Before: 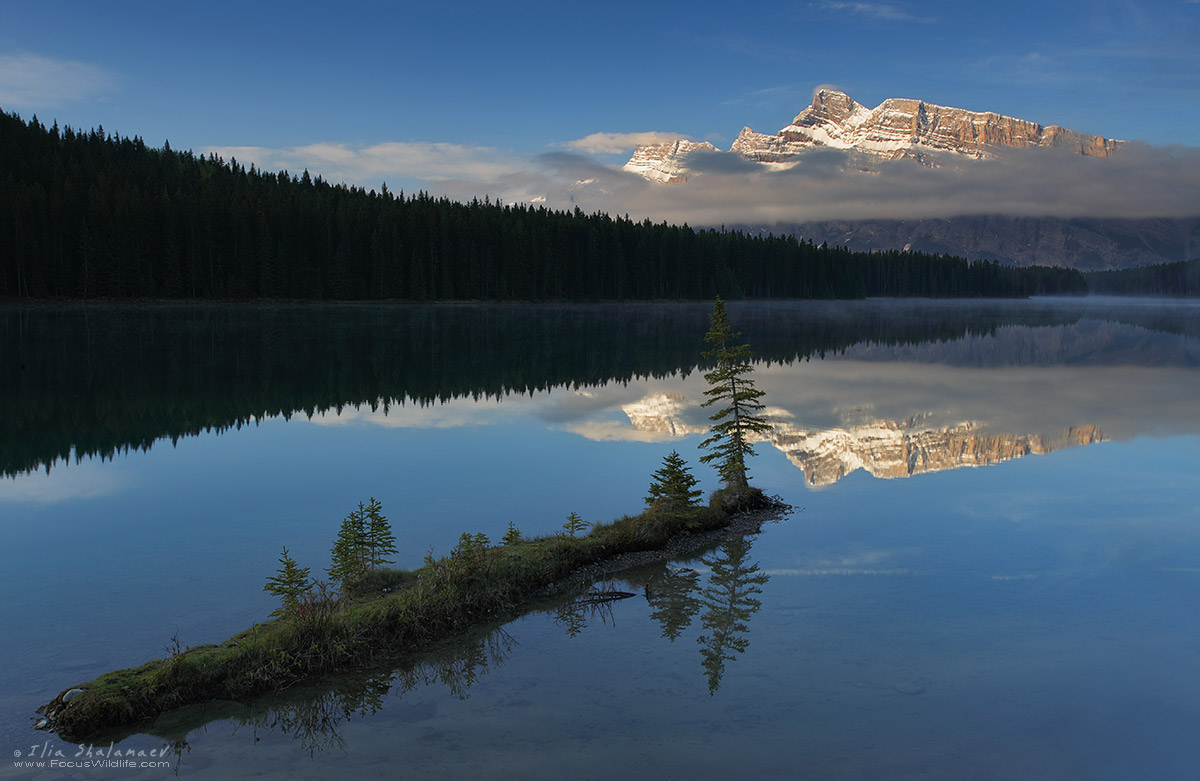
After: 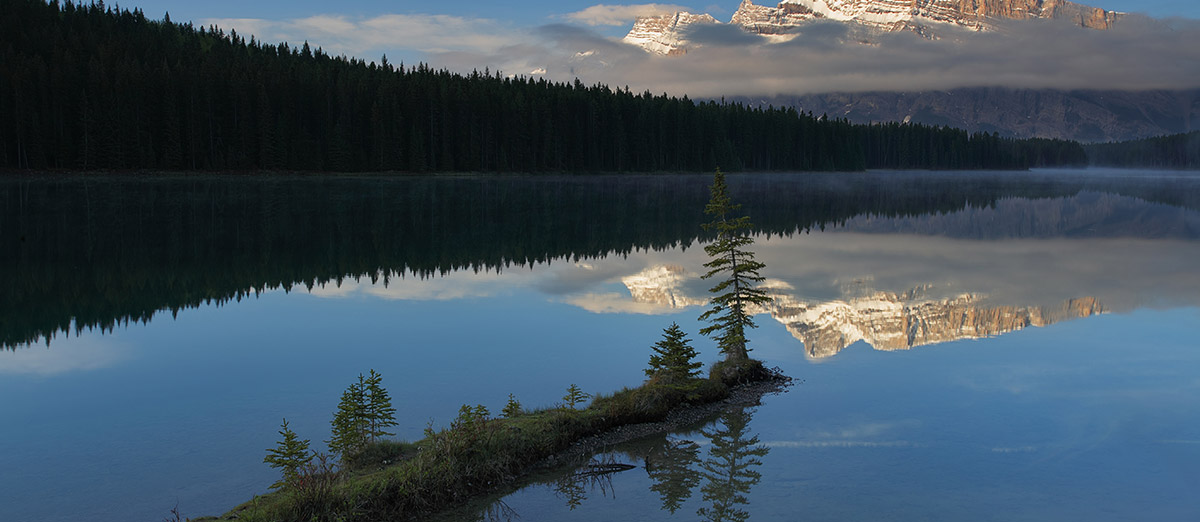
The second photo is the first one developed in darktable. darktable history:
crop: top 16.464%, bottom 16.692%
